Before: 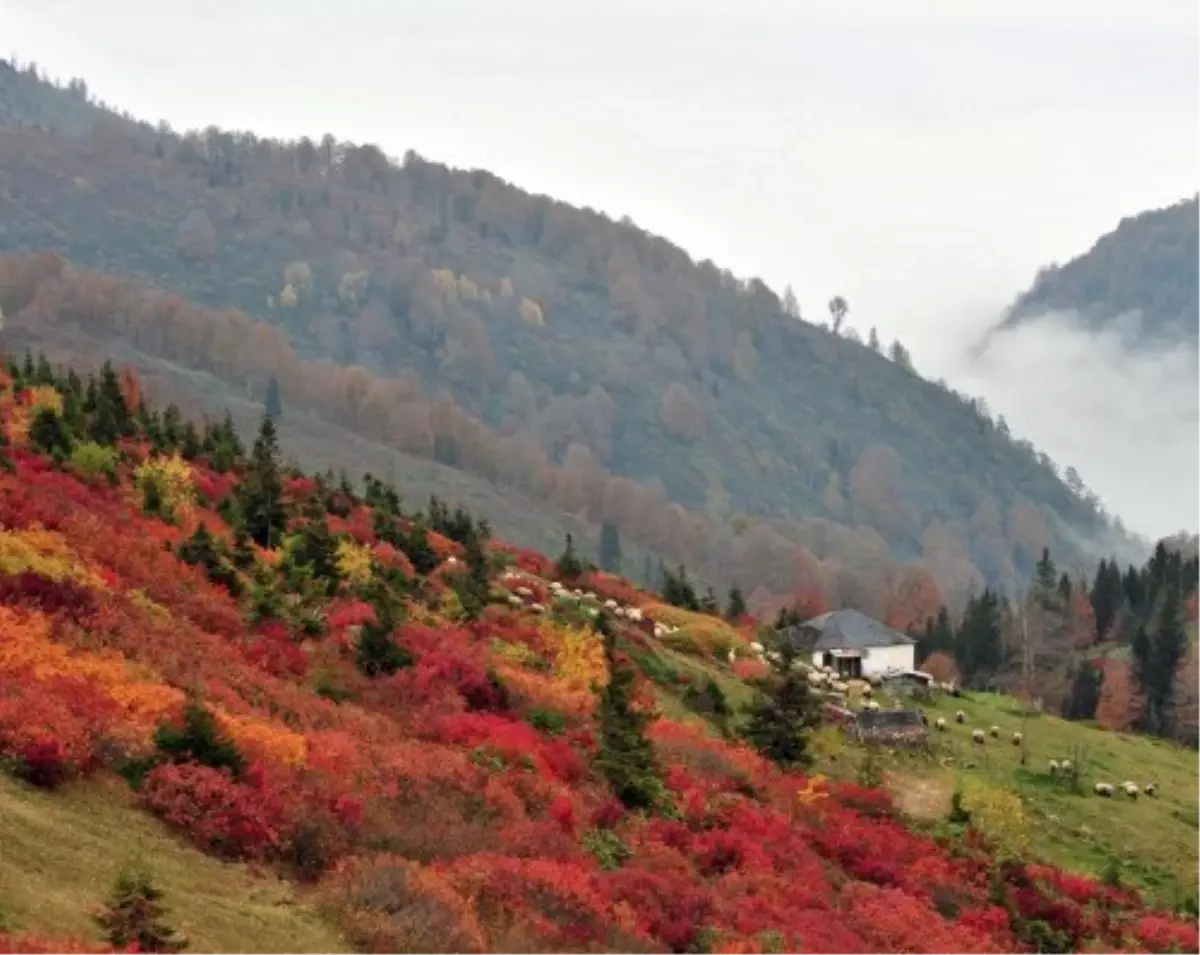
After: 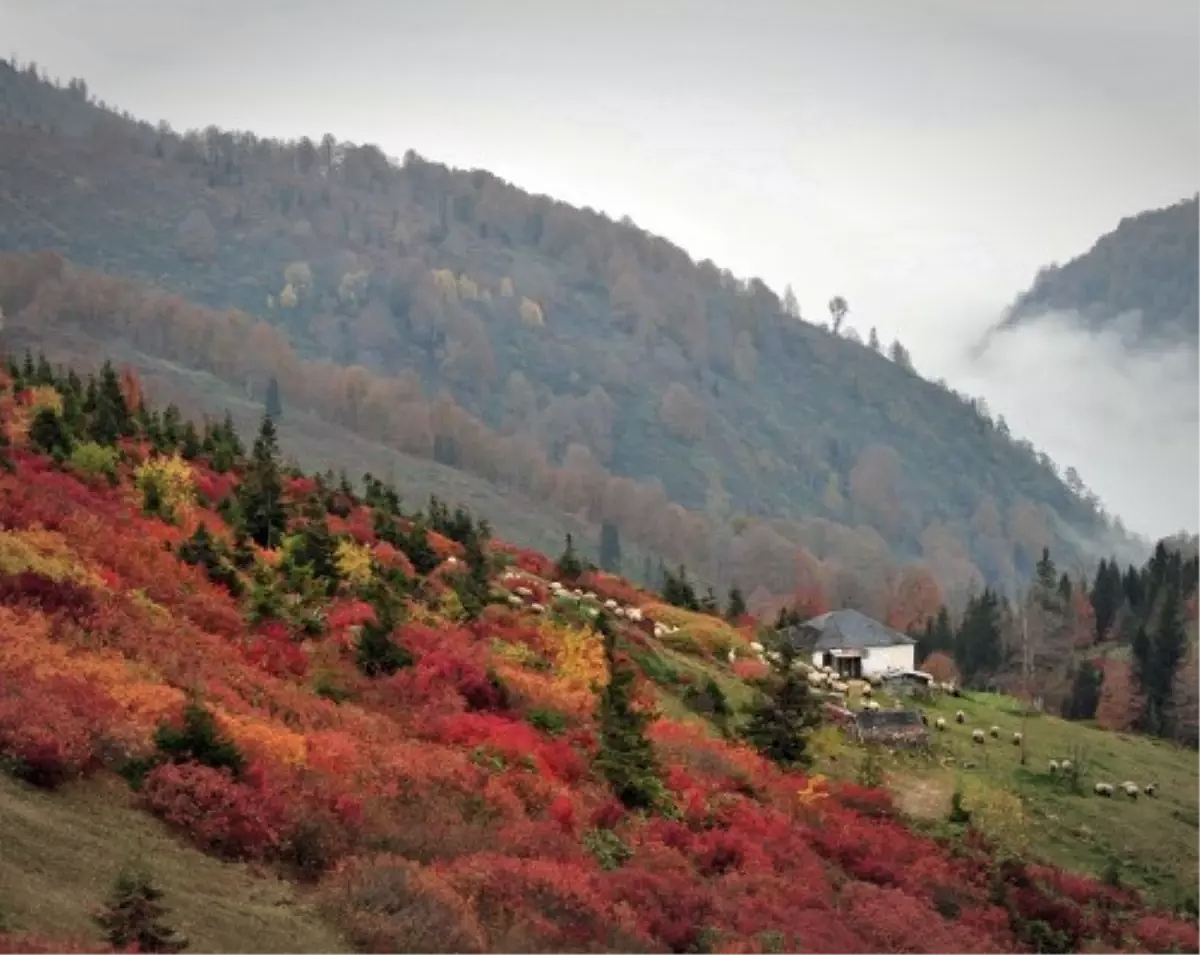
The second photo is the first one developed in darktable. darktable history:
sharpen: radius 1.264, amount 0.305, threshold 0.097
tone equalizer: -8 EV 0.095 EV
contrast brightness saturation: saturation -0.055
vignetting: fall-off start 78.53%, brightness -0.417, saturation -0.306, width/height ratio 1.329
